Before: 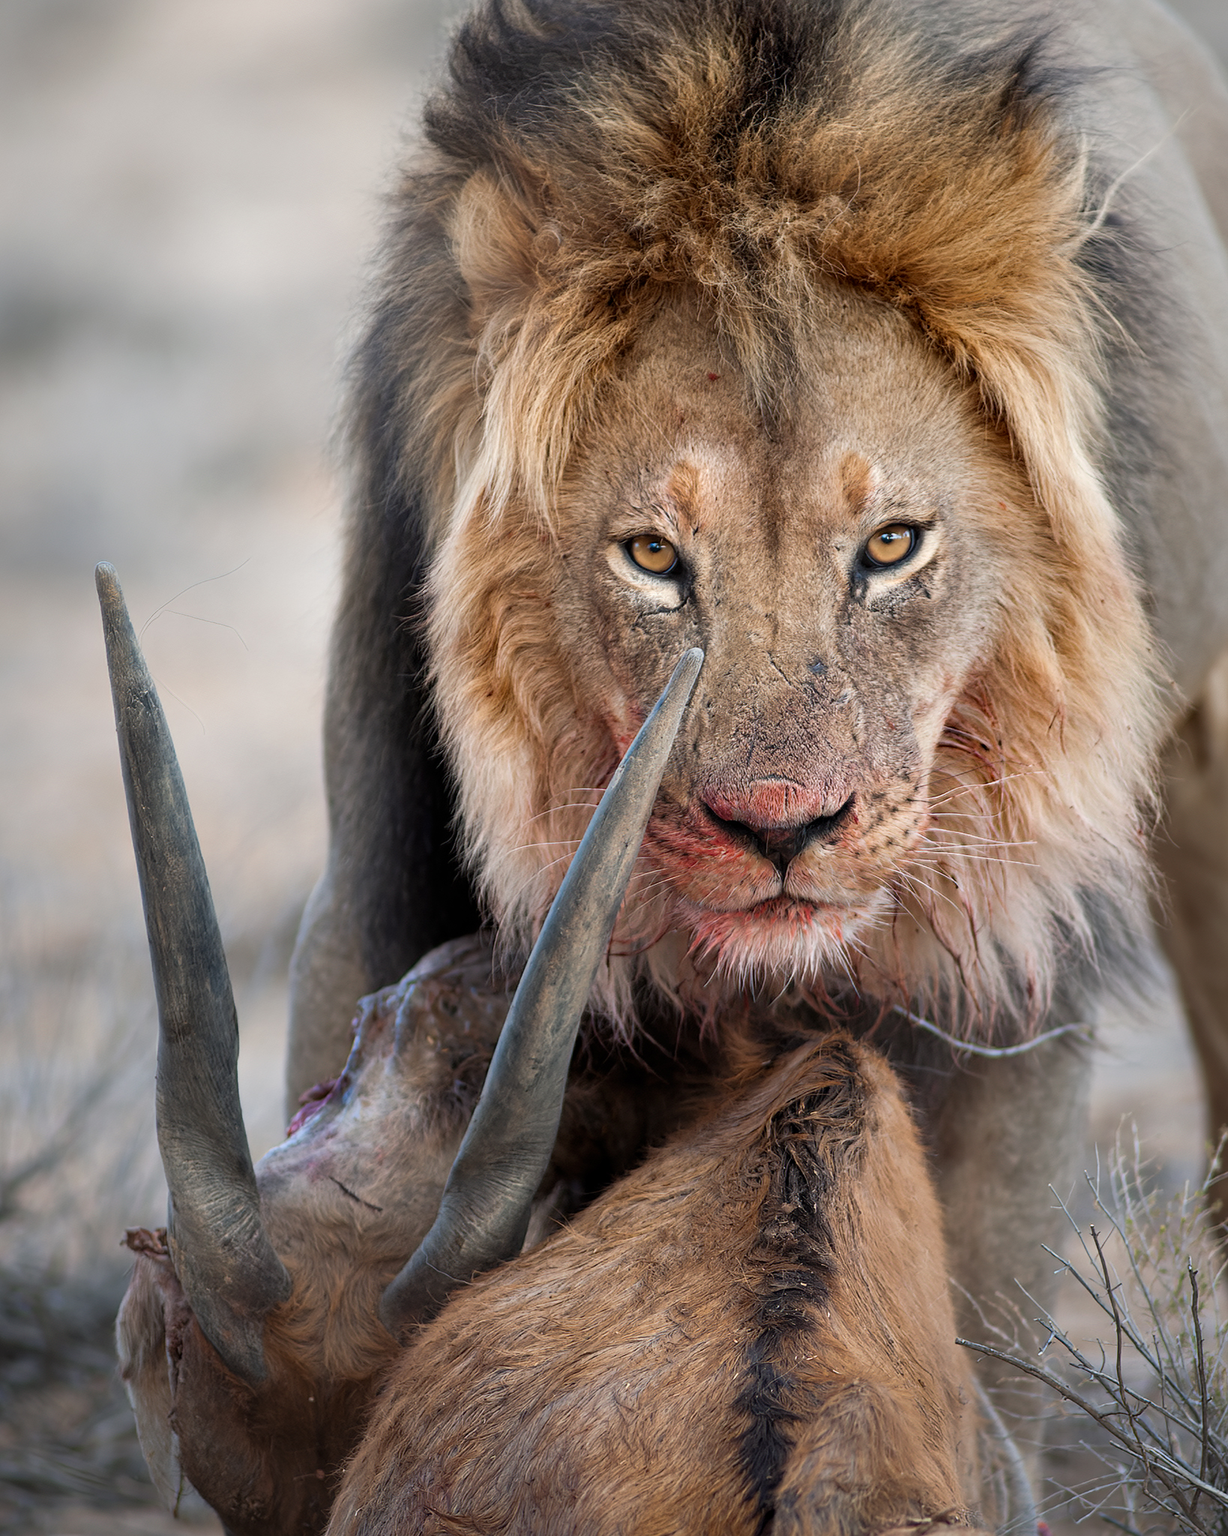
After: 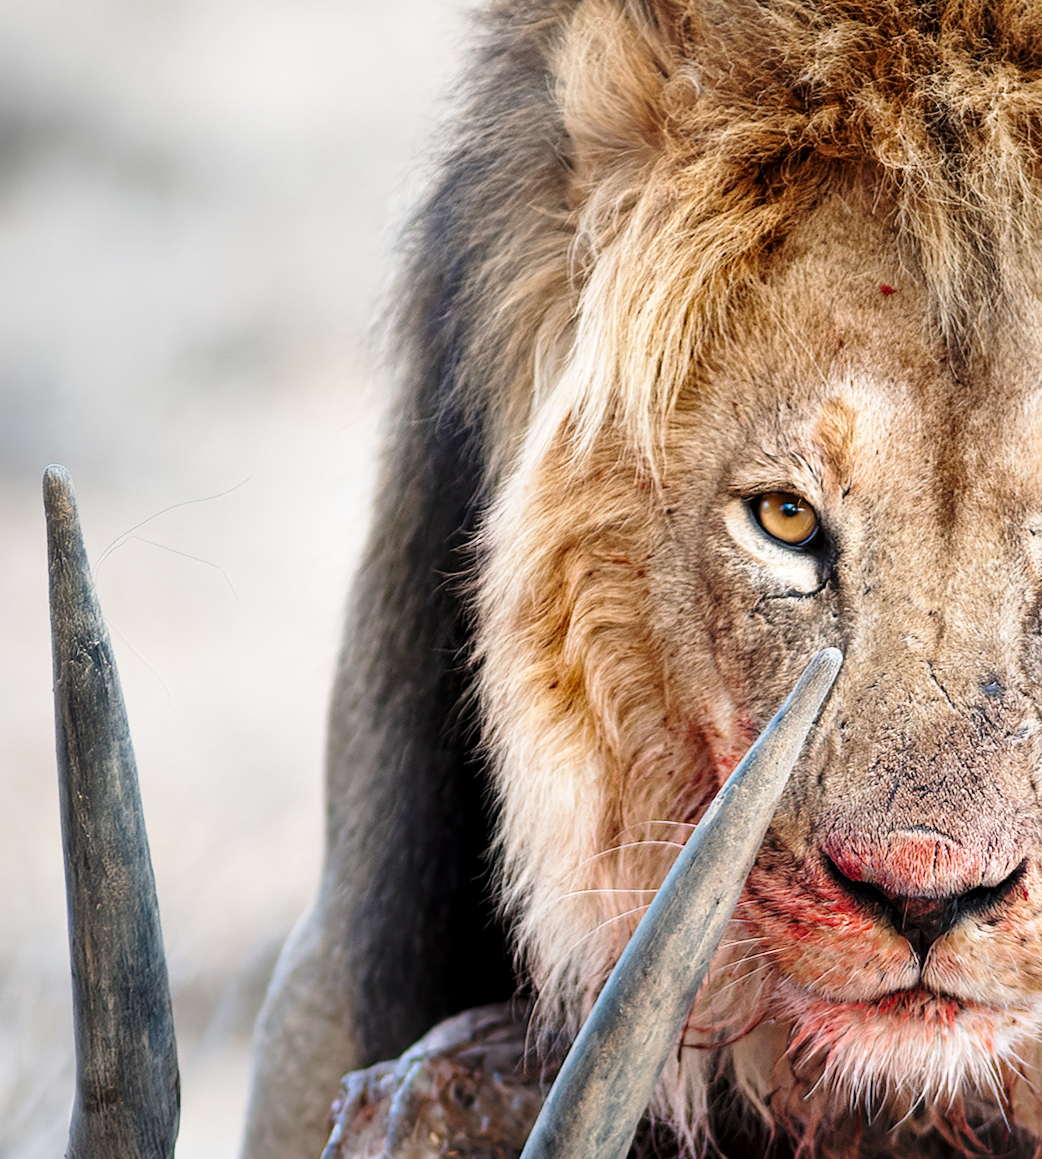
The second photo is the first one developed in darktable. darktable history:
base curve: curves: ch0 [(0, 0) (0.028, 0.03) (0.121, 0.232) (0.46, 0.748) (0.859, 0.968) (1, 1)], preserve colors none
tone equalizer: on, module defaults
local contrast: highlights 100%, shadows 100%, detail 120%, midtone range 0.2
shadows and highlights: shadows 49, highlights -41, soften with gaussian
crop and rotate: angle -4.99°, left 2.122%, top 6.945%, right 27.566%, bottom 30.519%
